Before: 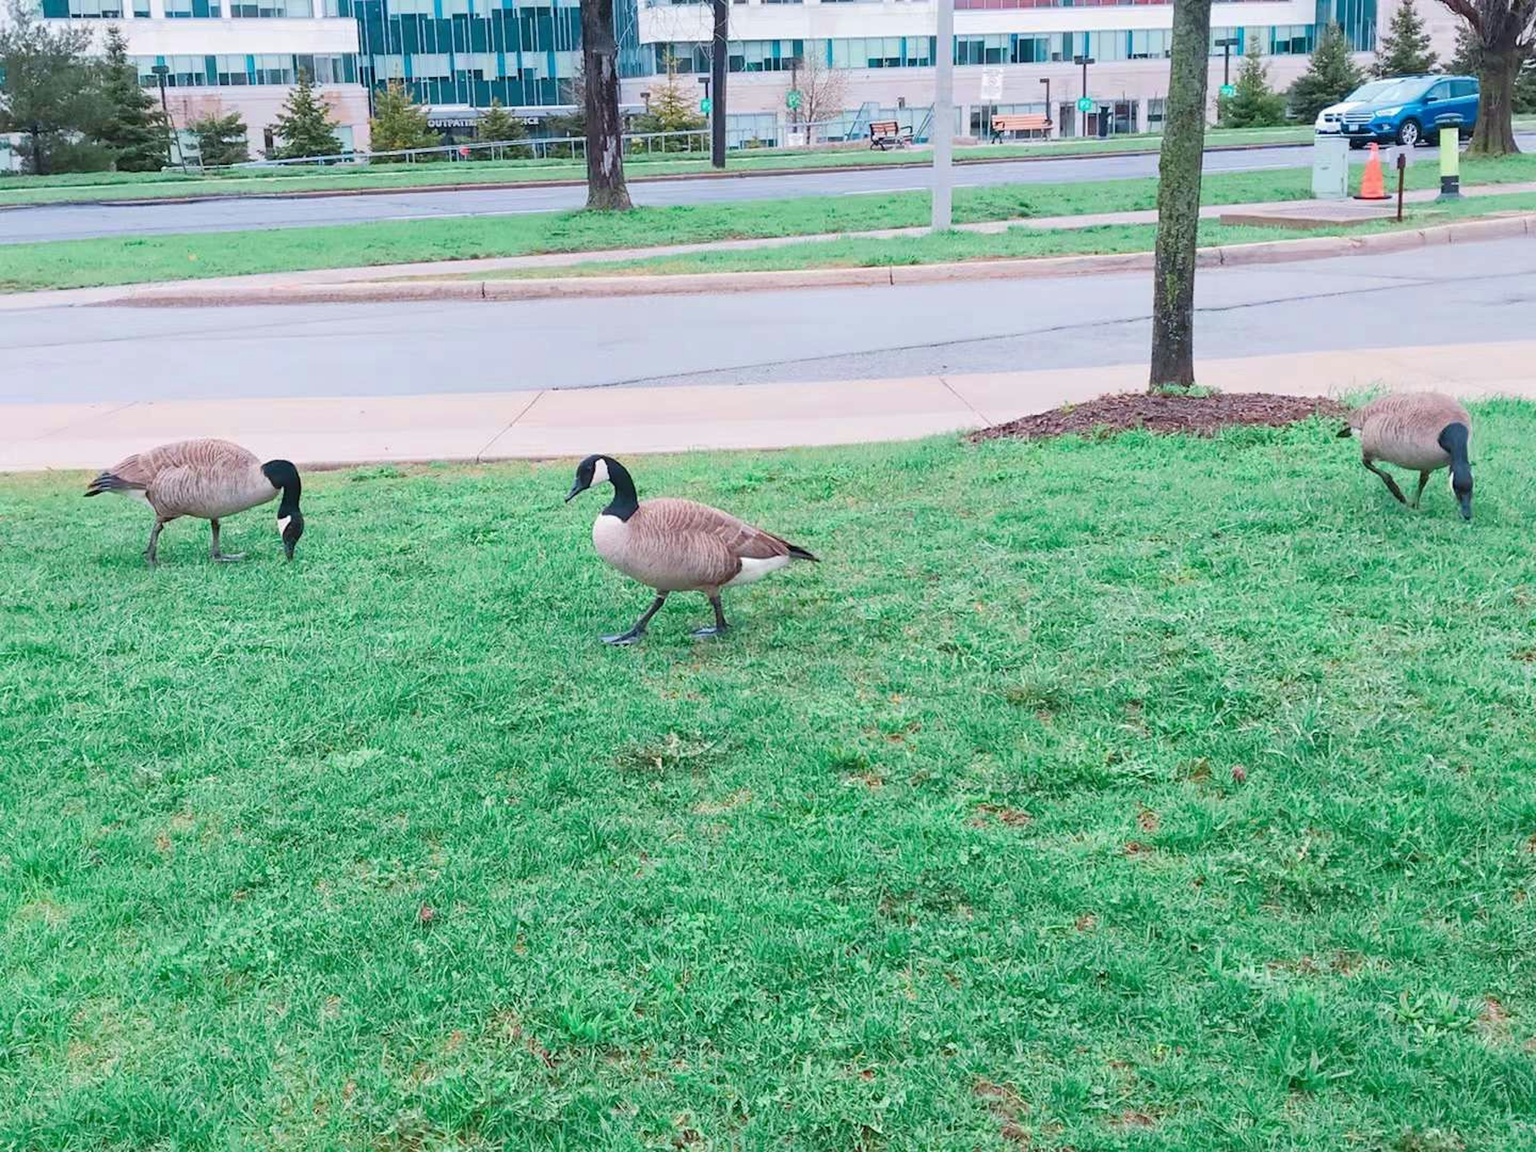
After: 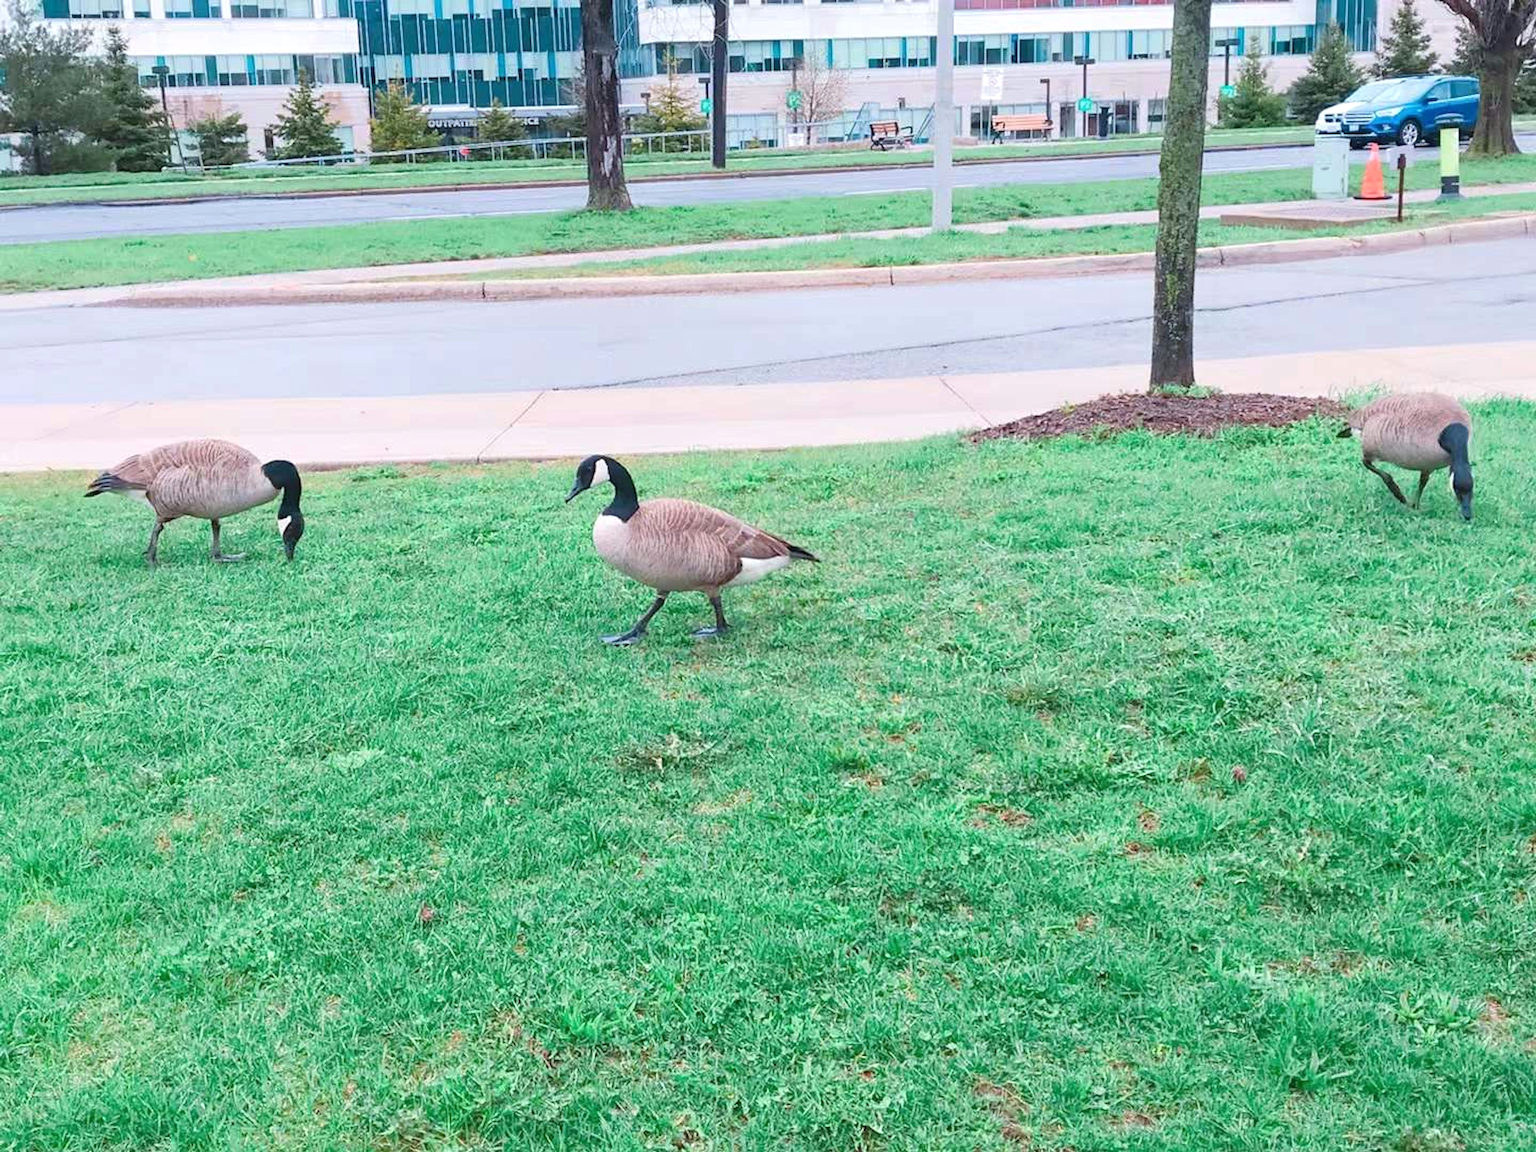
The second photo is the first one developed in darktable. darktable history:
exposure: exposure 0.2 EV, compensate highlight preservation false
